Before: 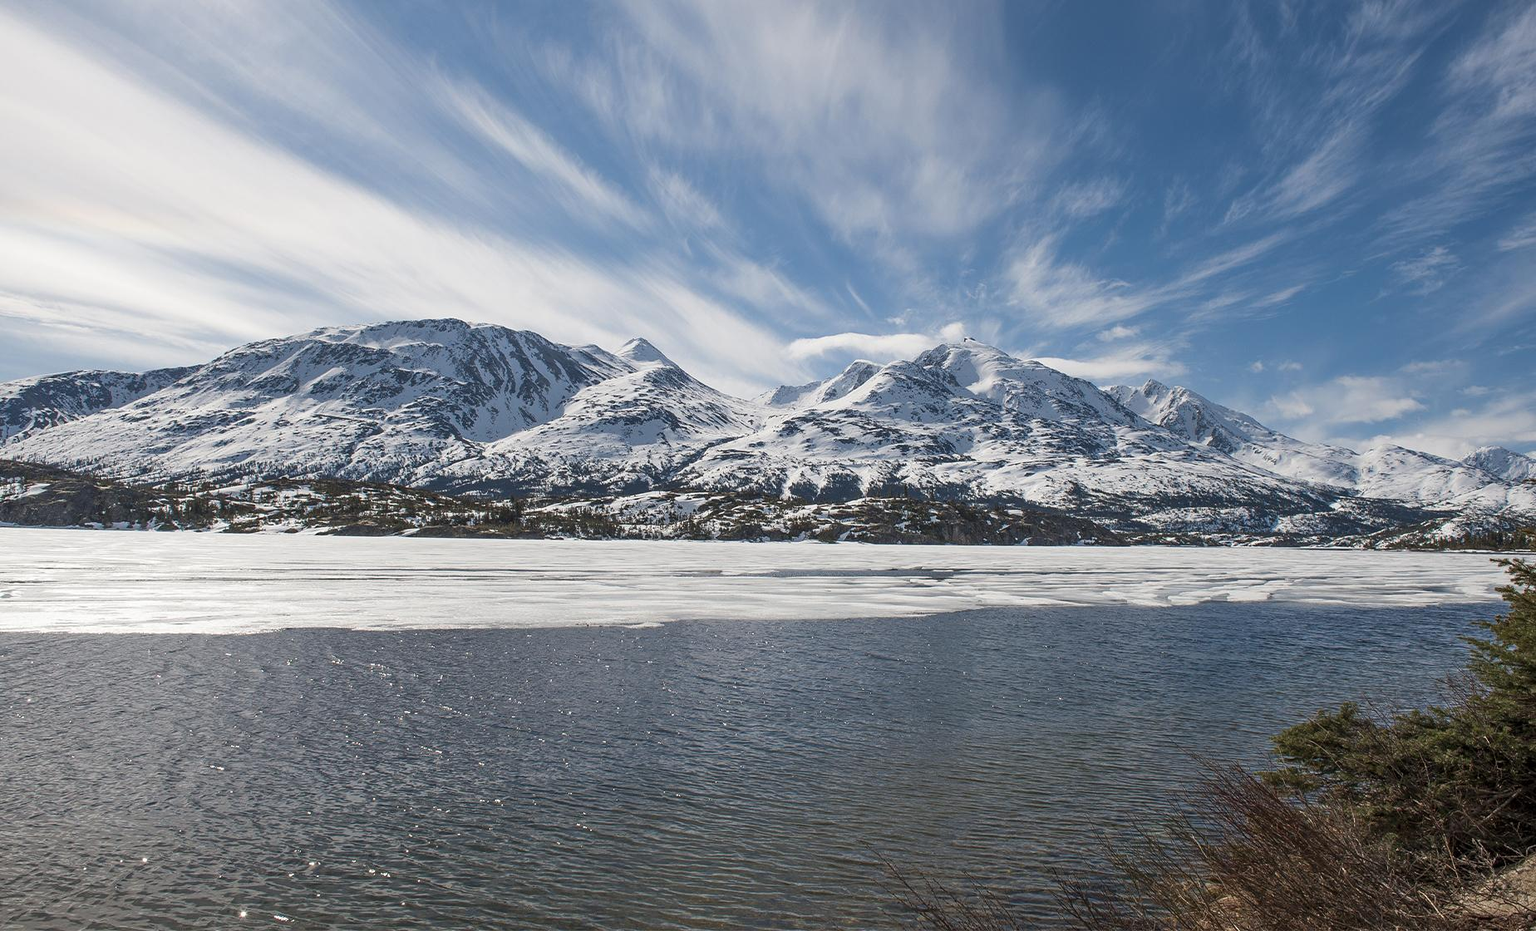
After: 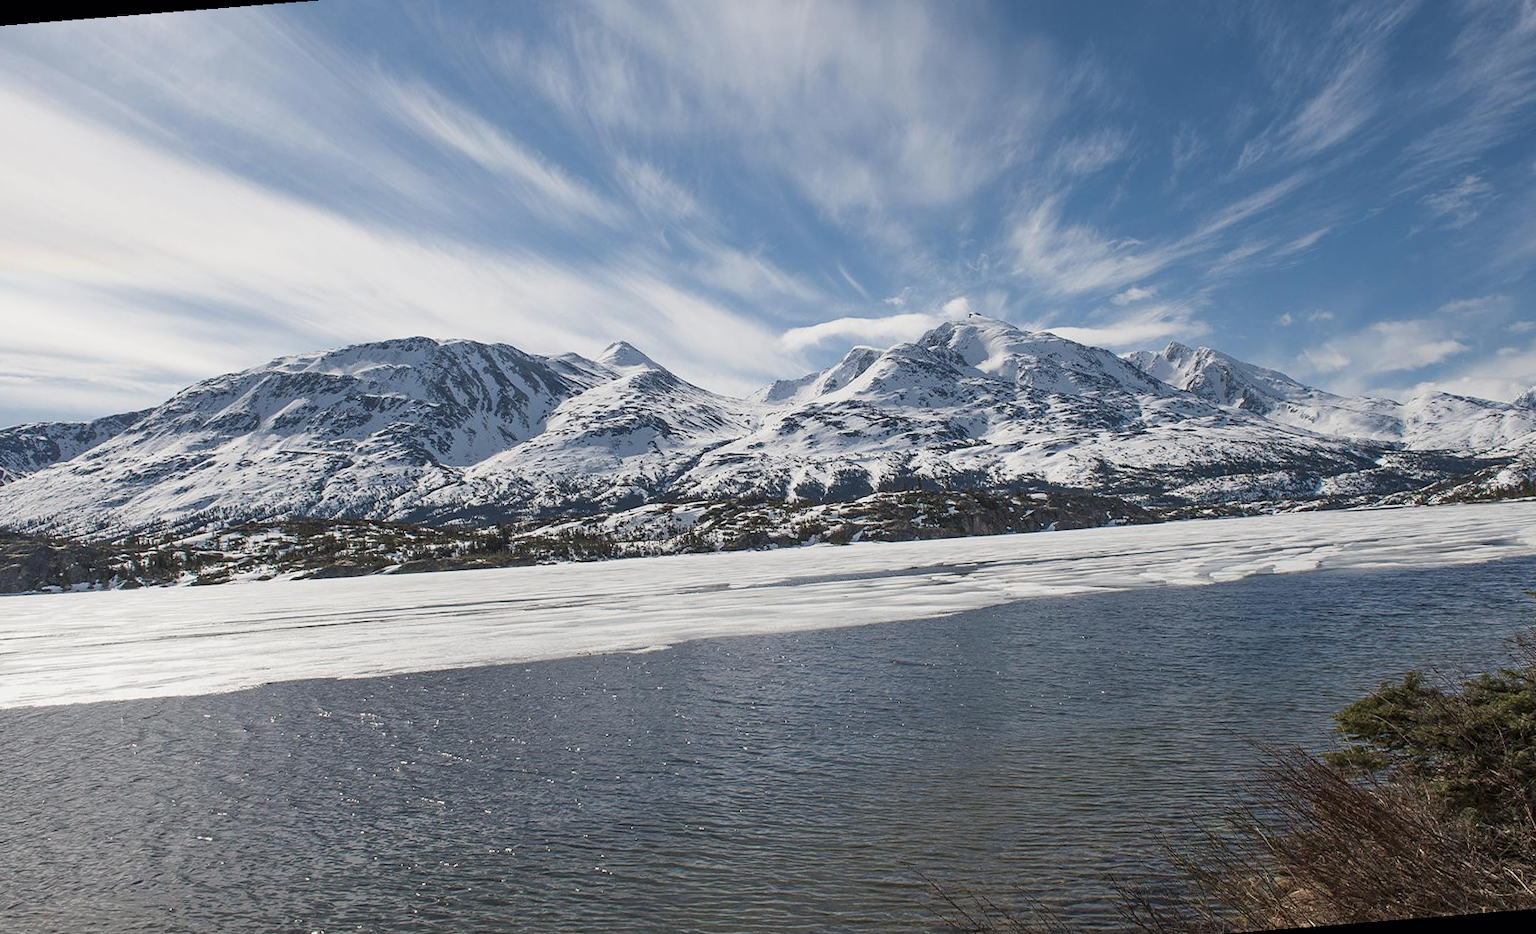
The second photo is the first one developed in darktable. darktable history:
rotate and perspective: rotation -4.57°, crop left 0.054, crop right 0.944, crop top 0.087, crop bottom 0.914
filmic rgb: black relative exposure -16 EV, white relative exposure 2.93 EV, hardness 10.04, color science v6 (2022)
color balance rgb: linear chroma grading › shadows -3%, linear chroma grading › highlights -4%
